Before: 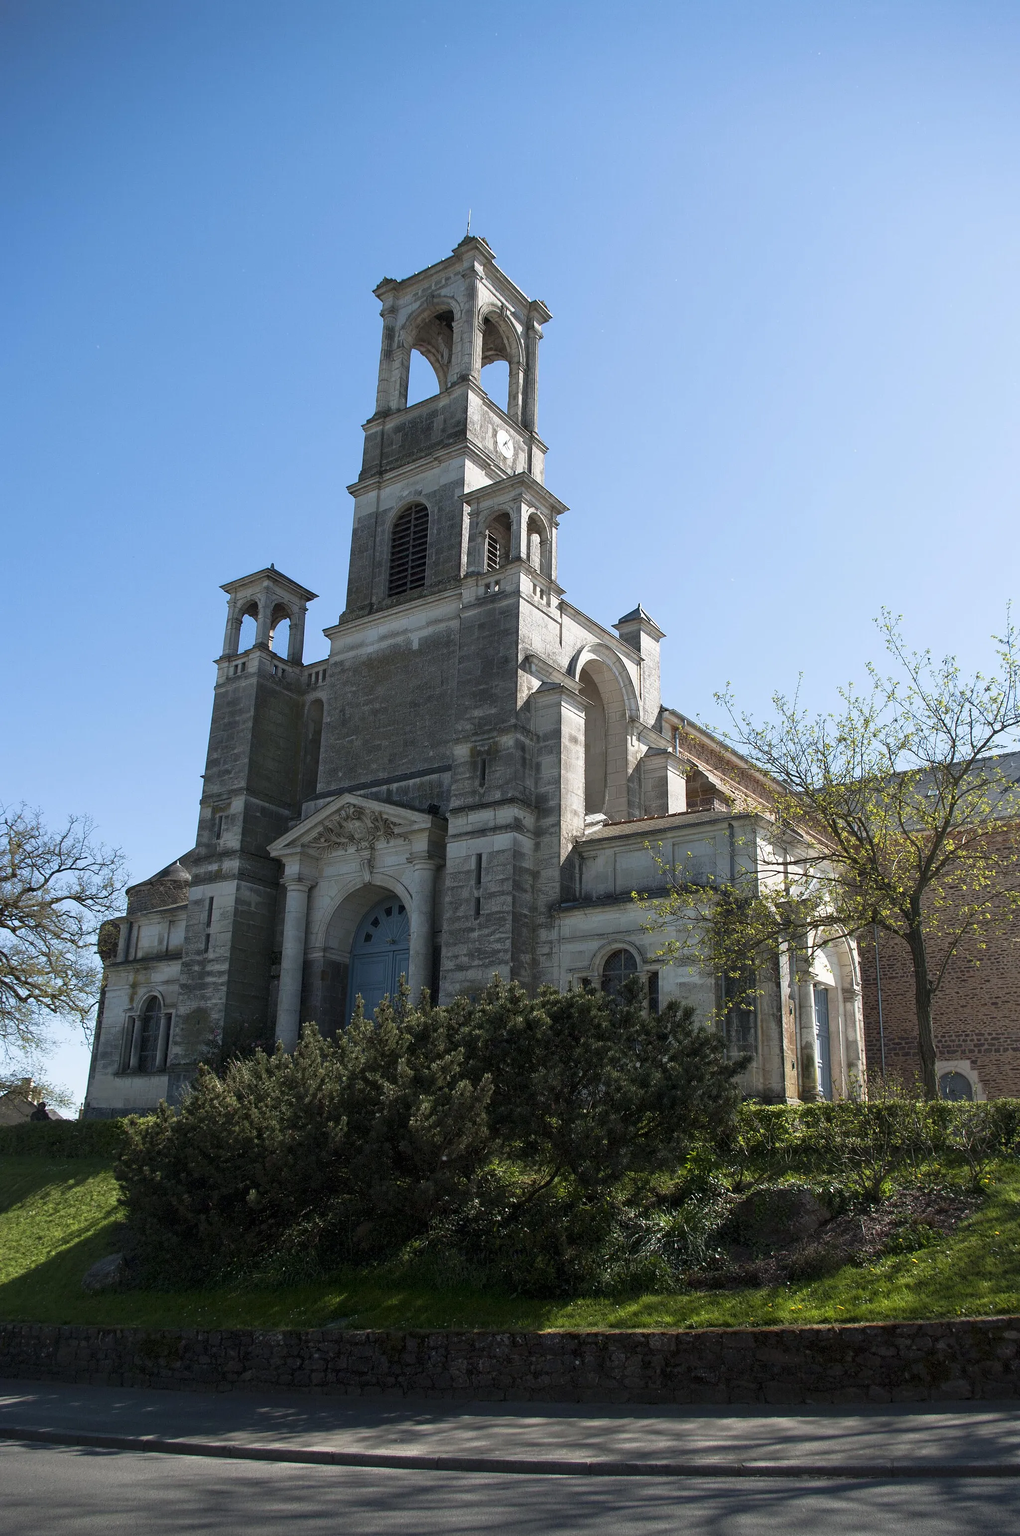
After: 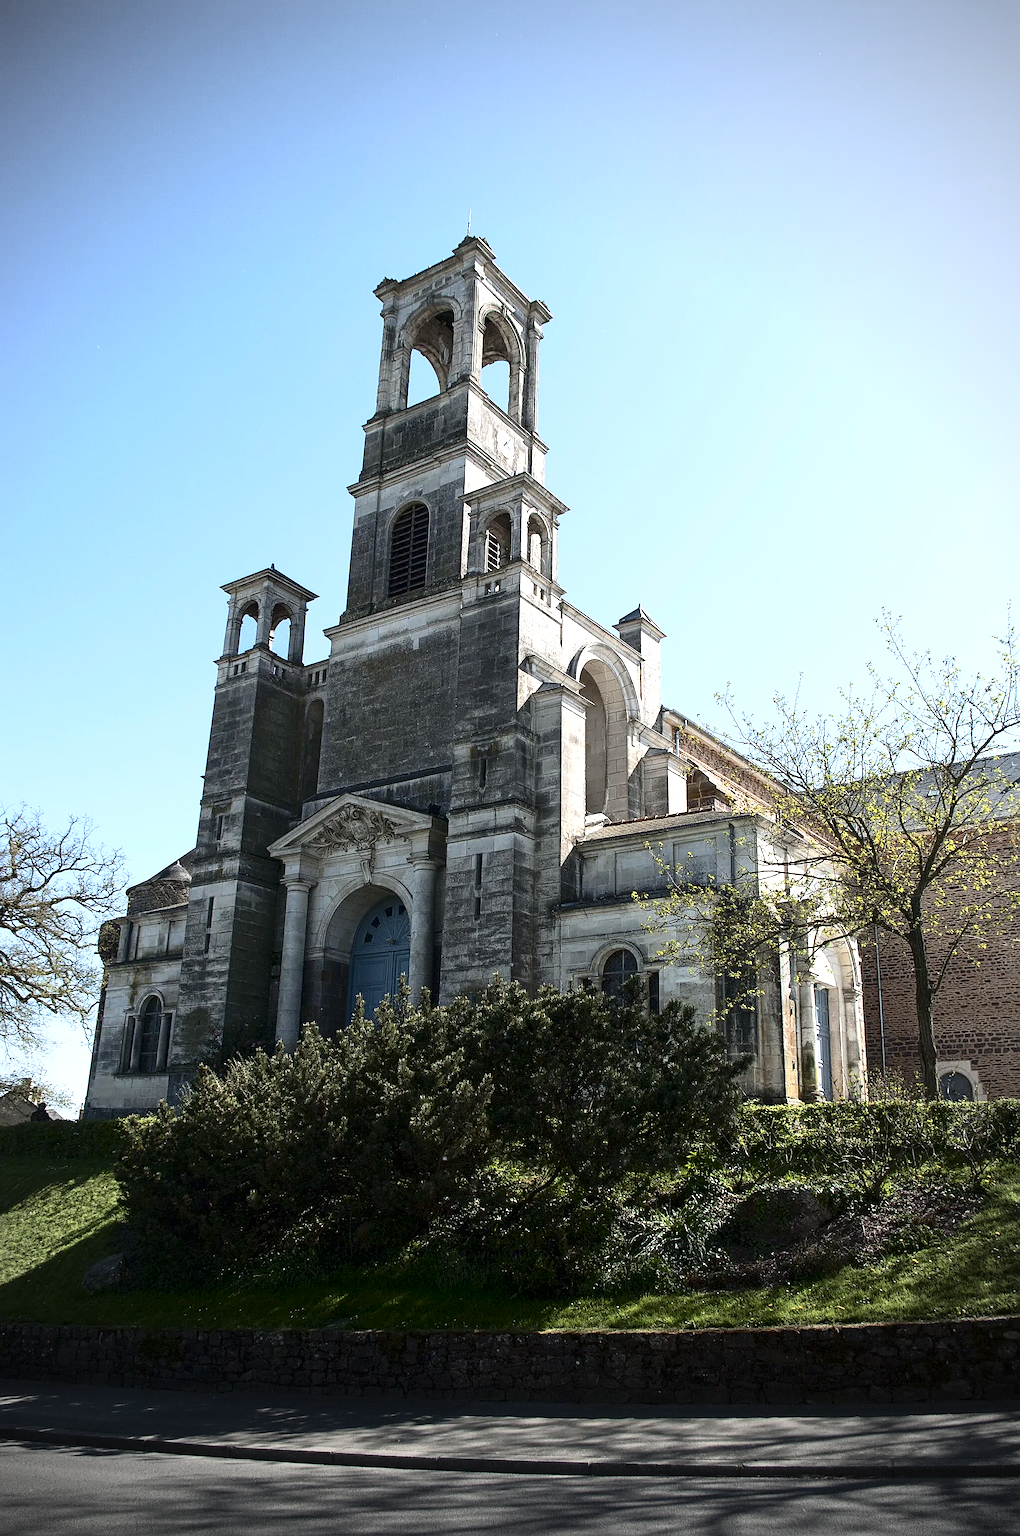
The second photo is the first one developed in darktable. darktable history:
vignetting: fall-off start 67.15%, center (-0.031, -0.035), width/height ratio 1.01
exposure: exposure 0.562 EV, compensate highlight preservation false
contrast brightness saturation: contrast 0.28
sharpen: on, module defaults
